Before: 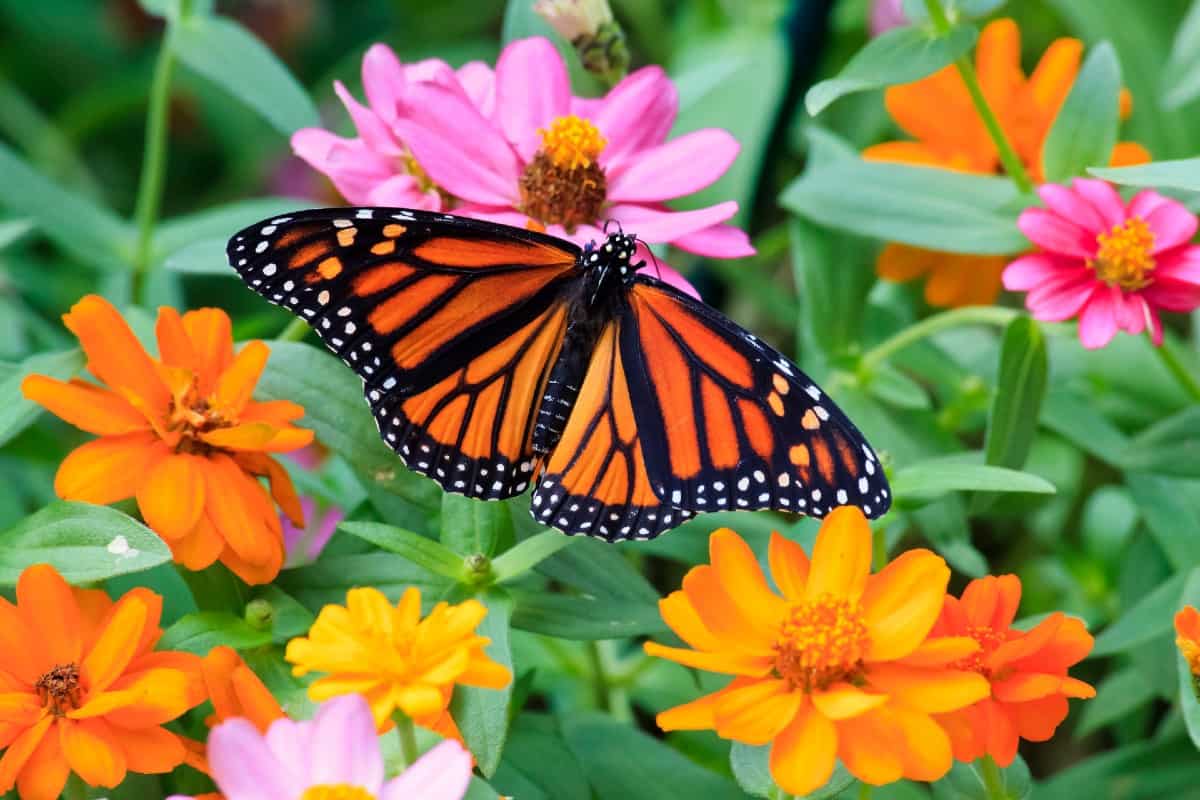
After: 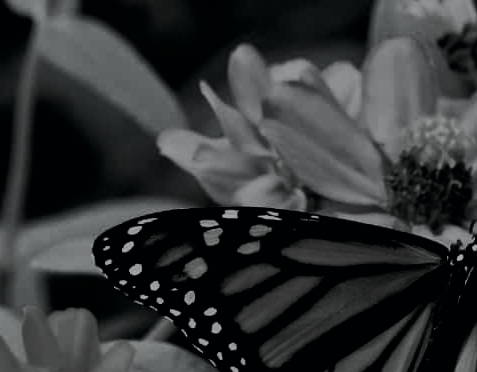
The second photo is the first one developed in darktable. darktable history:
local contrast: mode bilateral grid, contrast 14, coarseness 36, detail 105%, midtone range 0.2
tone curve: curves: ch0 [(0, 0) (0.037, 0.011) (0.131, 0.108) (0.279, 0.279) (0.476, 0.554) (0.617, 0.693) (0.704, 0.77) (0.813, 0.852) (0.916, 0.924) (1, 0.993)]; ch1 [(0, 0) (0.318, 0.278) (0.444, 0.427) (0.493, 0.492) (0.508, 0.502) (0.534, 0.531) (0.562, 0.571) (0.626, 0.667) (0.746, 0.764) (1, 1)]; ch2 [(0, 0) (0.316, 0.292) (0.381, 0.37) (0.423, 0.448) (0.476, 0.492) (0.502, 0.498) (0.522, 0.518) (0.533, 0.532) (0.586, 0.631) (0.634, 0.663) (0.7, 0.7) (0.861, 0.808) (1, 0.951)], color space Lab, independent channels, preserve colors none
filmic rgb: black relative exposure -7.15 EV, white relative exposure 5.37 EV, hardness 3.02
crop and rotate: left 11.234%, top 0.118%, right 49.015%, bottom 53.265%
contrast brightness saturation: contrast -0.033, brightness -0.599, saturation -0.981
color balance rgb: highlights gain › chroma 2.469%, highlights gain › hue 35.01°, linear chroma grading › shadows 31.341%, linear chroma grading › global chroma -1.534%, linear chroma grading › mid-tones 3.943%, perceptual saturation grading › global saturation 19.591%
